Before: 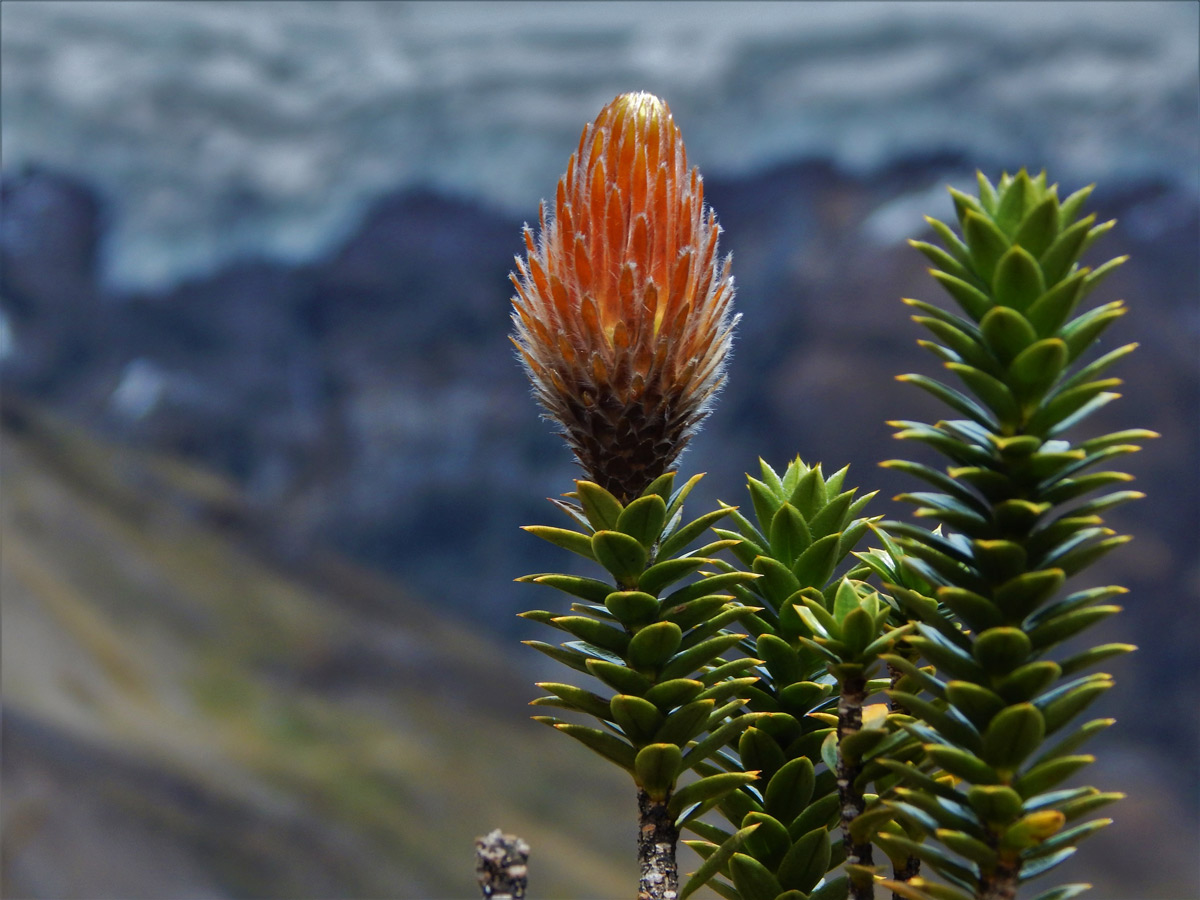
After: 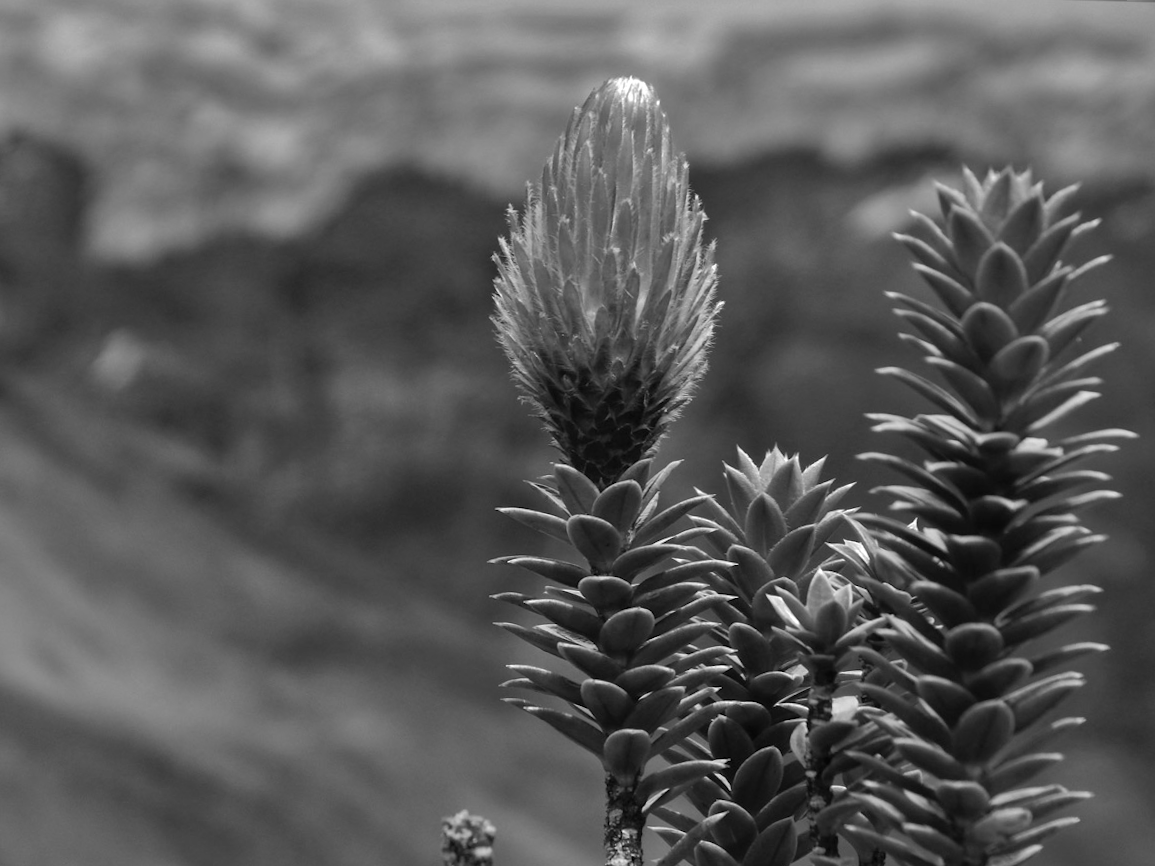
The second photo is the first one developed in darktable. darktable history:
monochrome: a 30.25, b 92.03
crop and rotate: angle -1.69°
shadows and highlights: shadows 25, highlights -25
exposure: exposure 0.3 EV, compensate highlight preservation false
